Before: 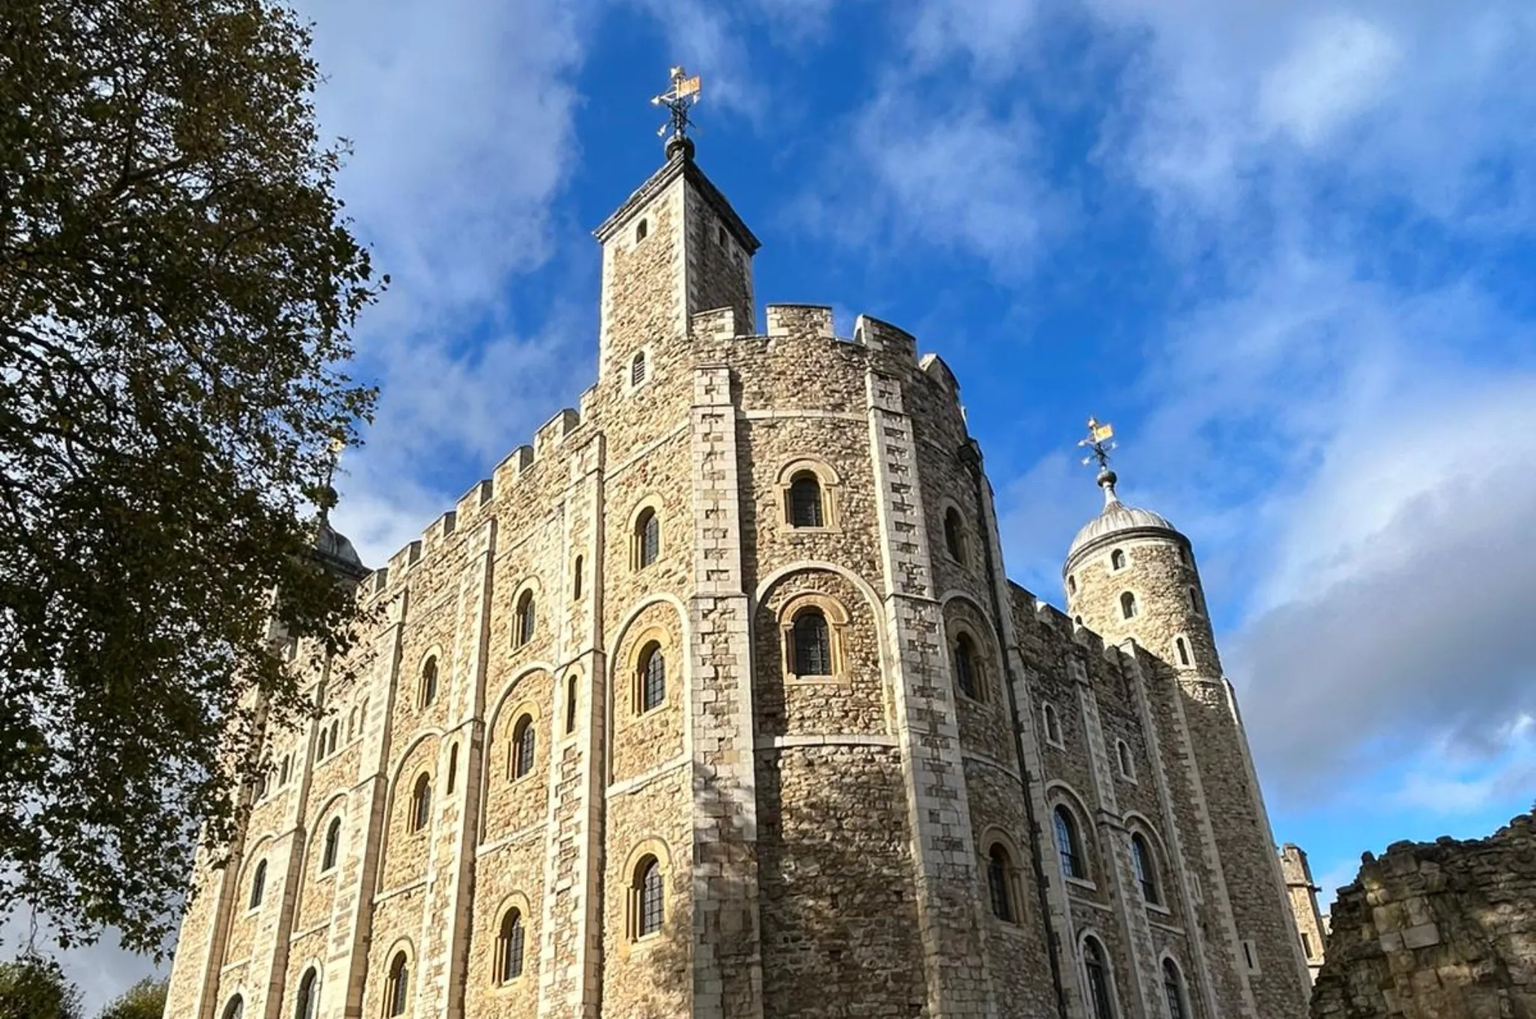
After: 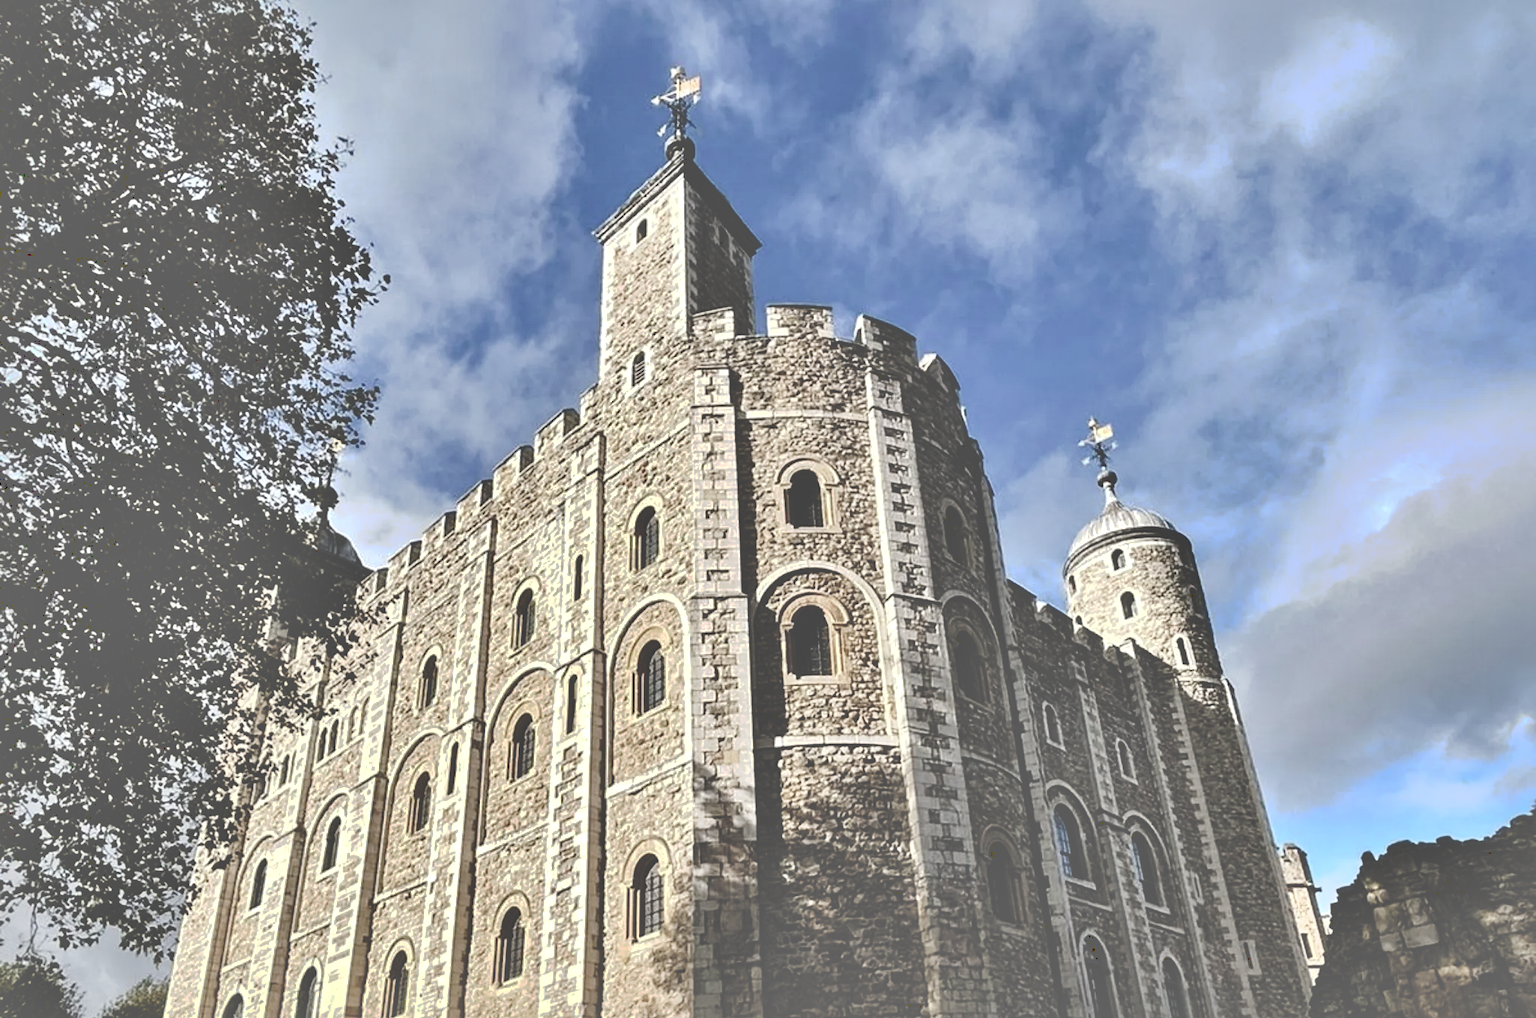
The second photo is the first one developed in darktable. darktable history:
crop: bottom 0.061%
tone curve: curves: ch0 [(0, 0) (0.003, 0.439) (0.011, 0.439) (0.025, 0.439) (0.044, 0.439) (0.069, 0.439) (0.1, 0.439) (0.136, 0.44) (0.177, 0.444) (0.224, 0.45) (0.277, 0.462) (0.335, 0.487) (0.399, 0.528) (0.468, 0.577) (0.543, 0.621) (0.623, 0.669) (0.709, 0.715) (0.801, 0.764) (0.898, 0.804) (1, 1)], preserve colors none
local contrast: mode bilateral grid, contrast 44, coarseness 69, detail 216%, midtone range 0.2
